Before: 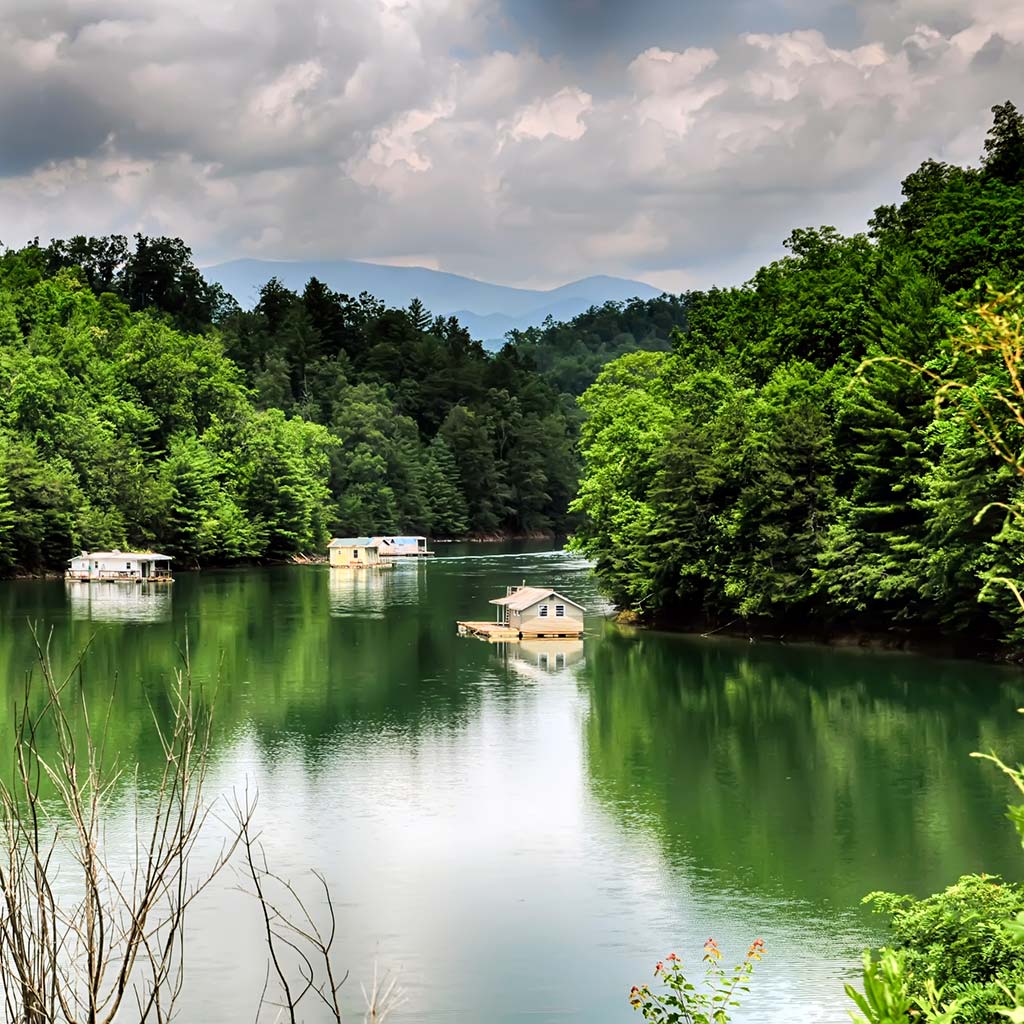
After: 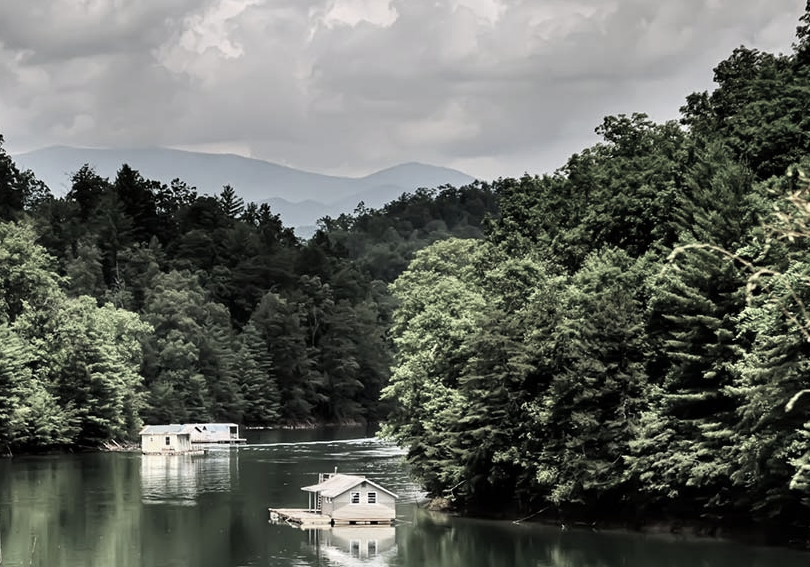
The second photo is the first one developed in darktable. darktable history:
crop: left 18.416%, top 11.117%, right 2.459%, bottom 33.498%
color zones: curves: ch1 [(0, 0.153) (0.143, 0.15) (0.286, 0.151) (0.429, 0.152) (0.571, 0.152) (0.714, 0.151) (0.857, 0.151) (1, 0.153)]
